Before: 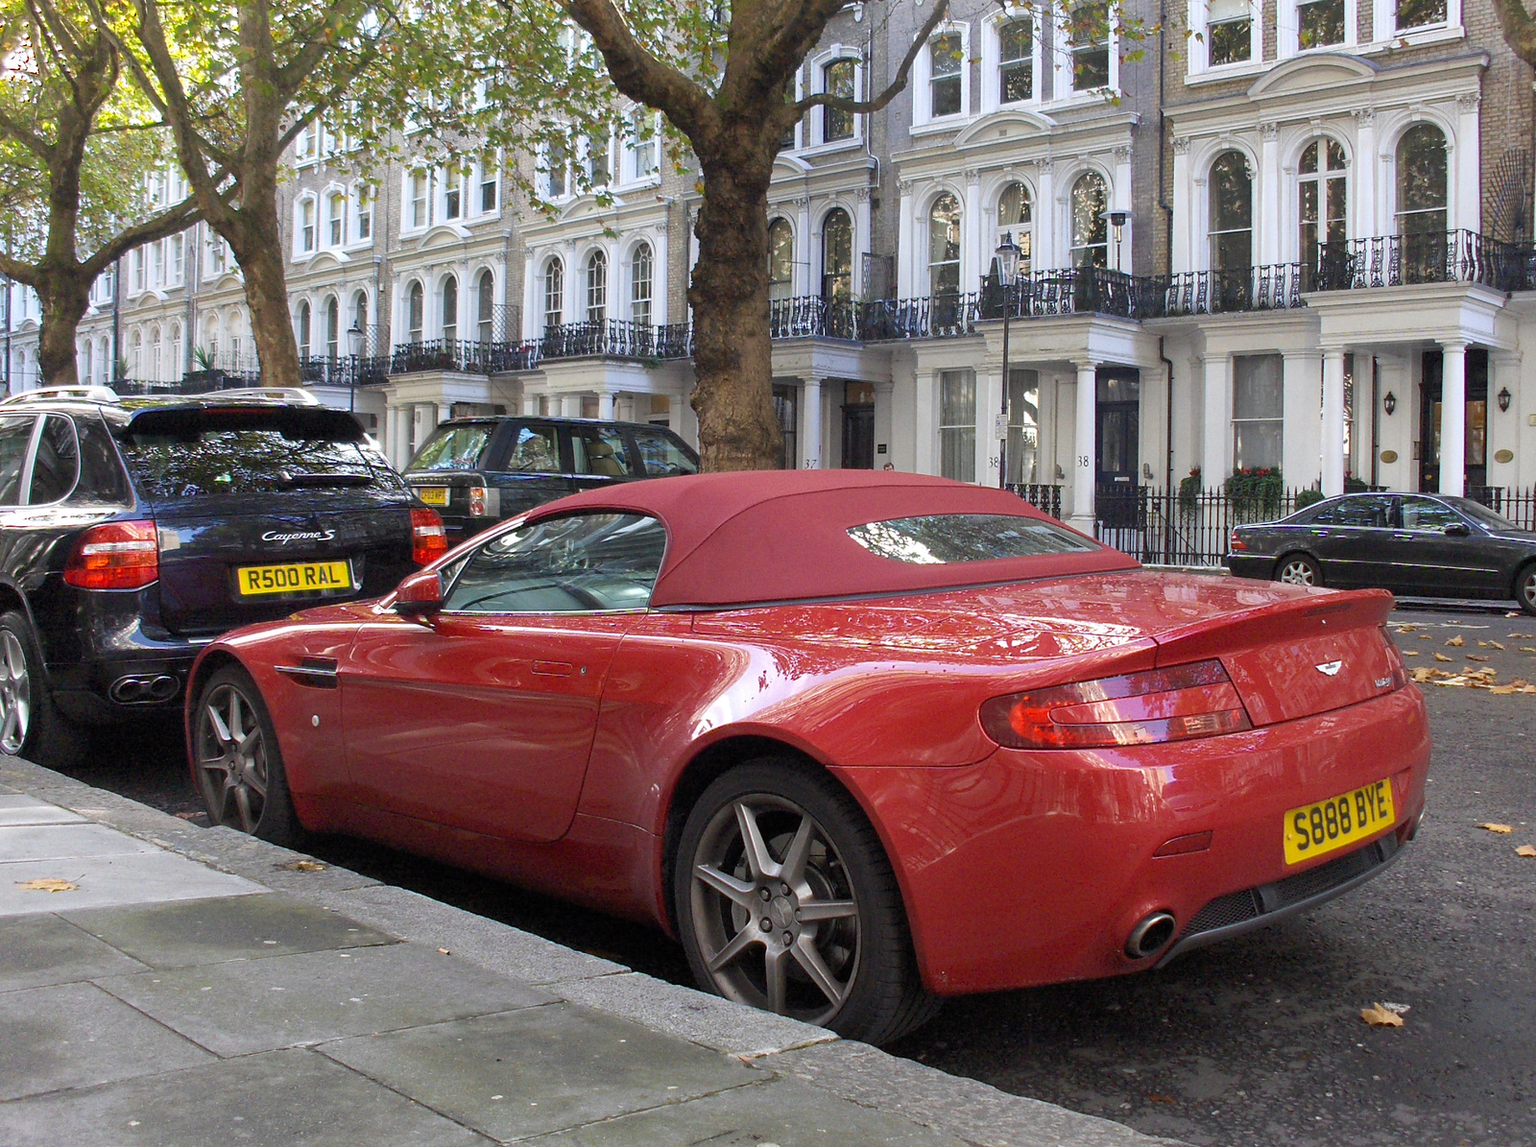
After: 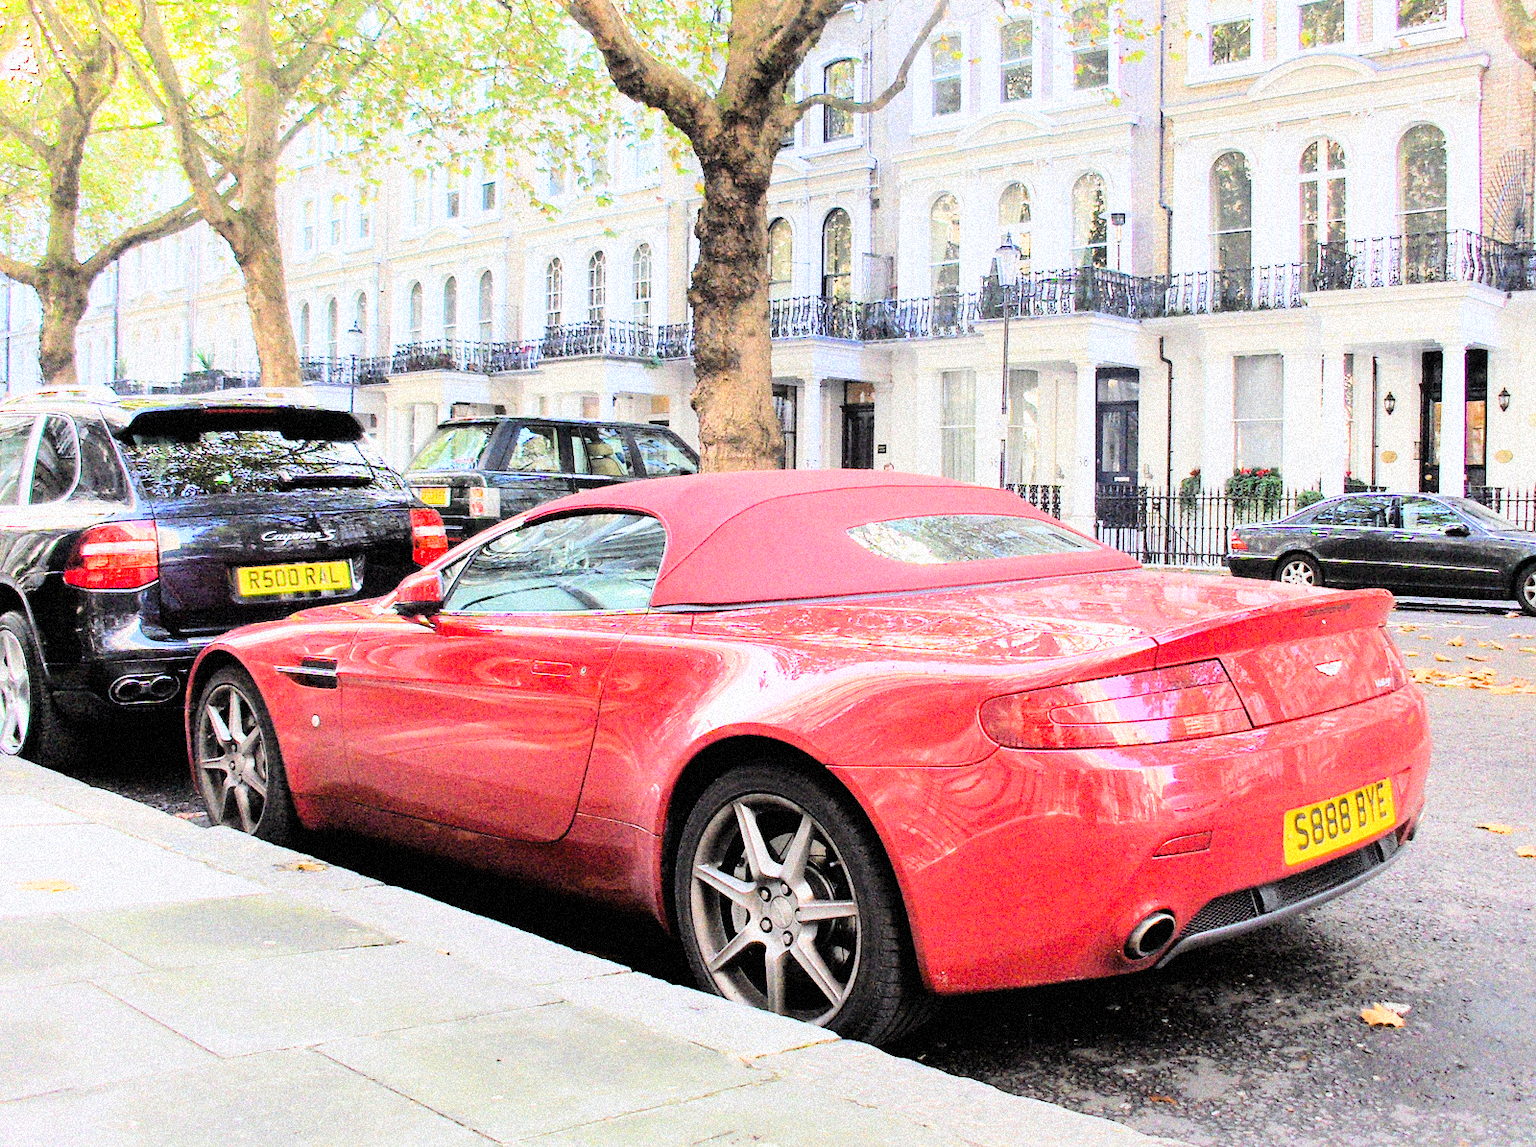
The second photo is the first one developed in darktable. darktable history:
exposure: black level correction 0, exposure 1.2 EV, compensate highlight preservation false
filmic rgb: black relative exposure -7.65 EV, white relative exposure 4.56 EV, hardness 3.61
grain: strength 35%, mid-tones bias 0%
tone curve: curves: ch0 [(0, 0) (0.004, 0) (0.133, 0.071) (0.325, 0.456) (0.832, 0.957) (1, 1)], color space Lab, linked channels, preserve colors none
